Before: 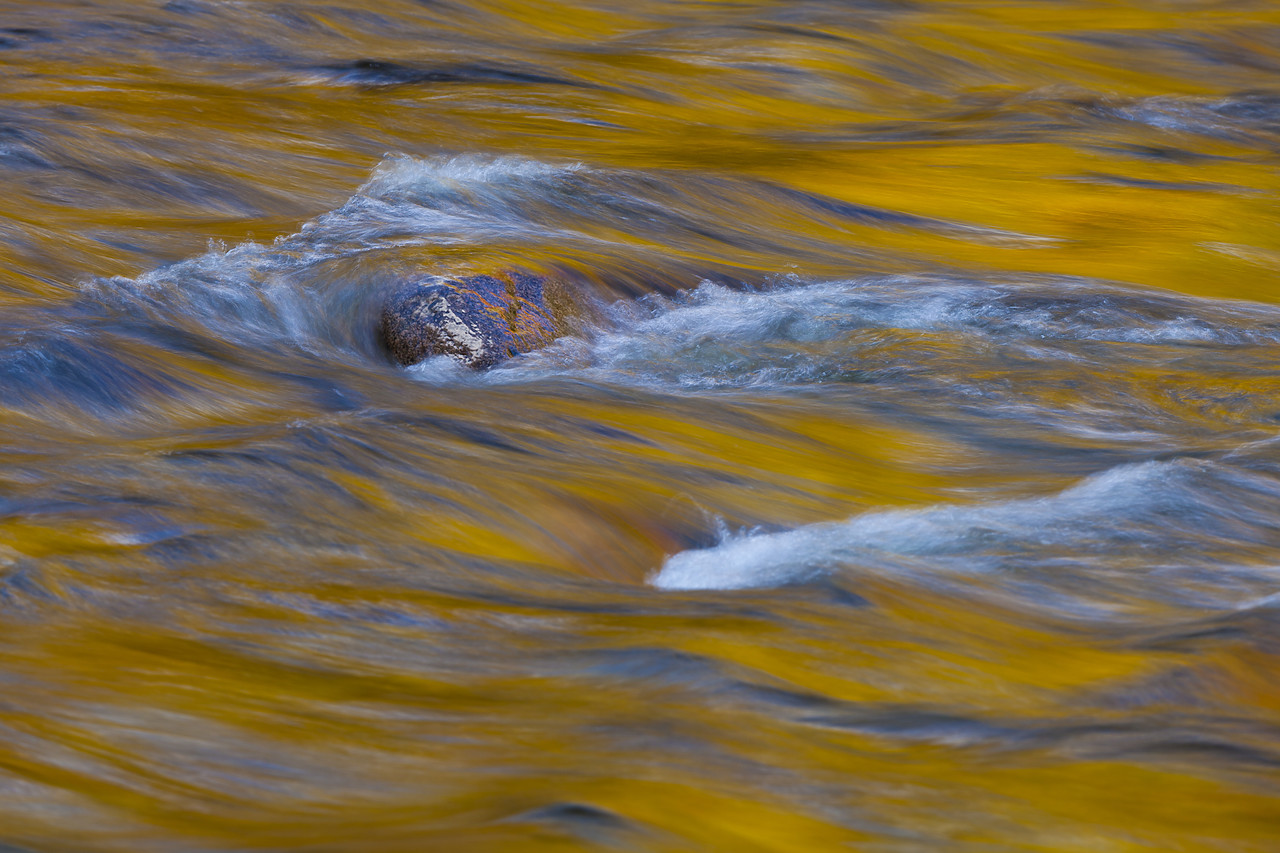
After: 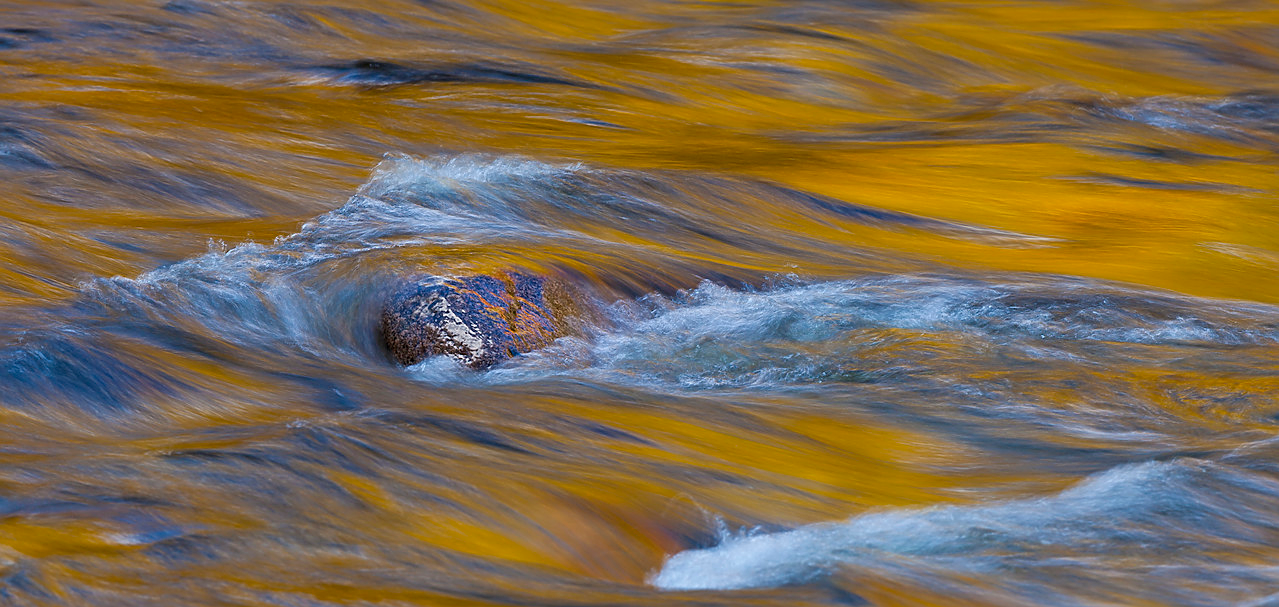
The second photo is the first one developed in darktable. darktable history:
crop: right 0%, bottom 28.801%
sharpen: on, module defaults
